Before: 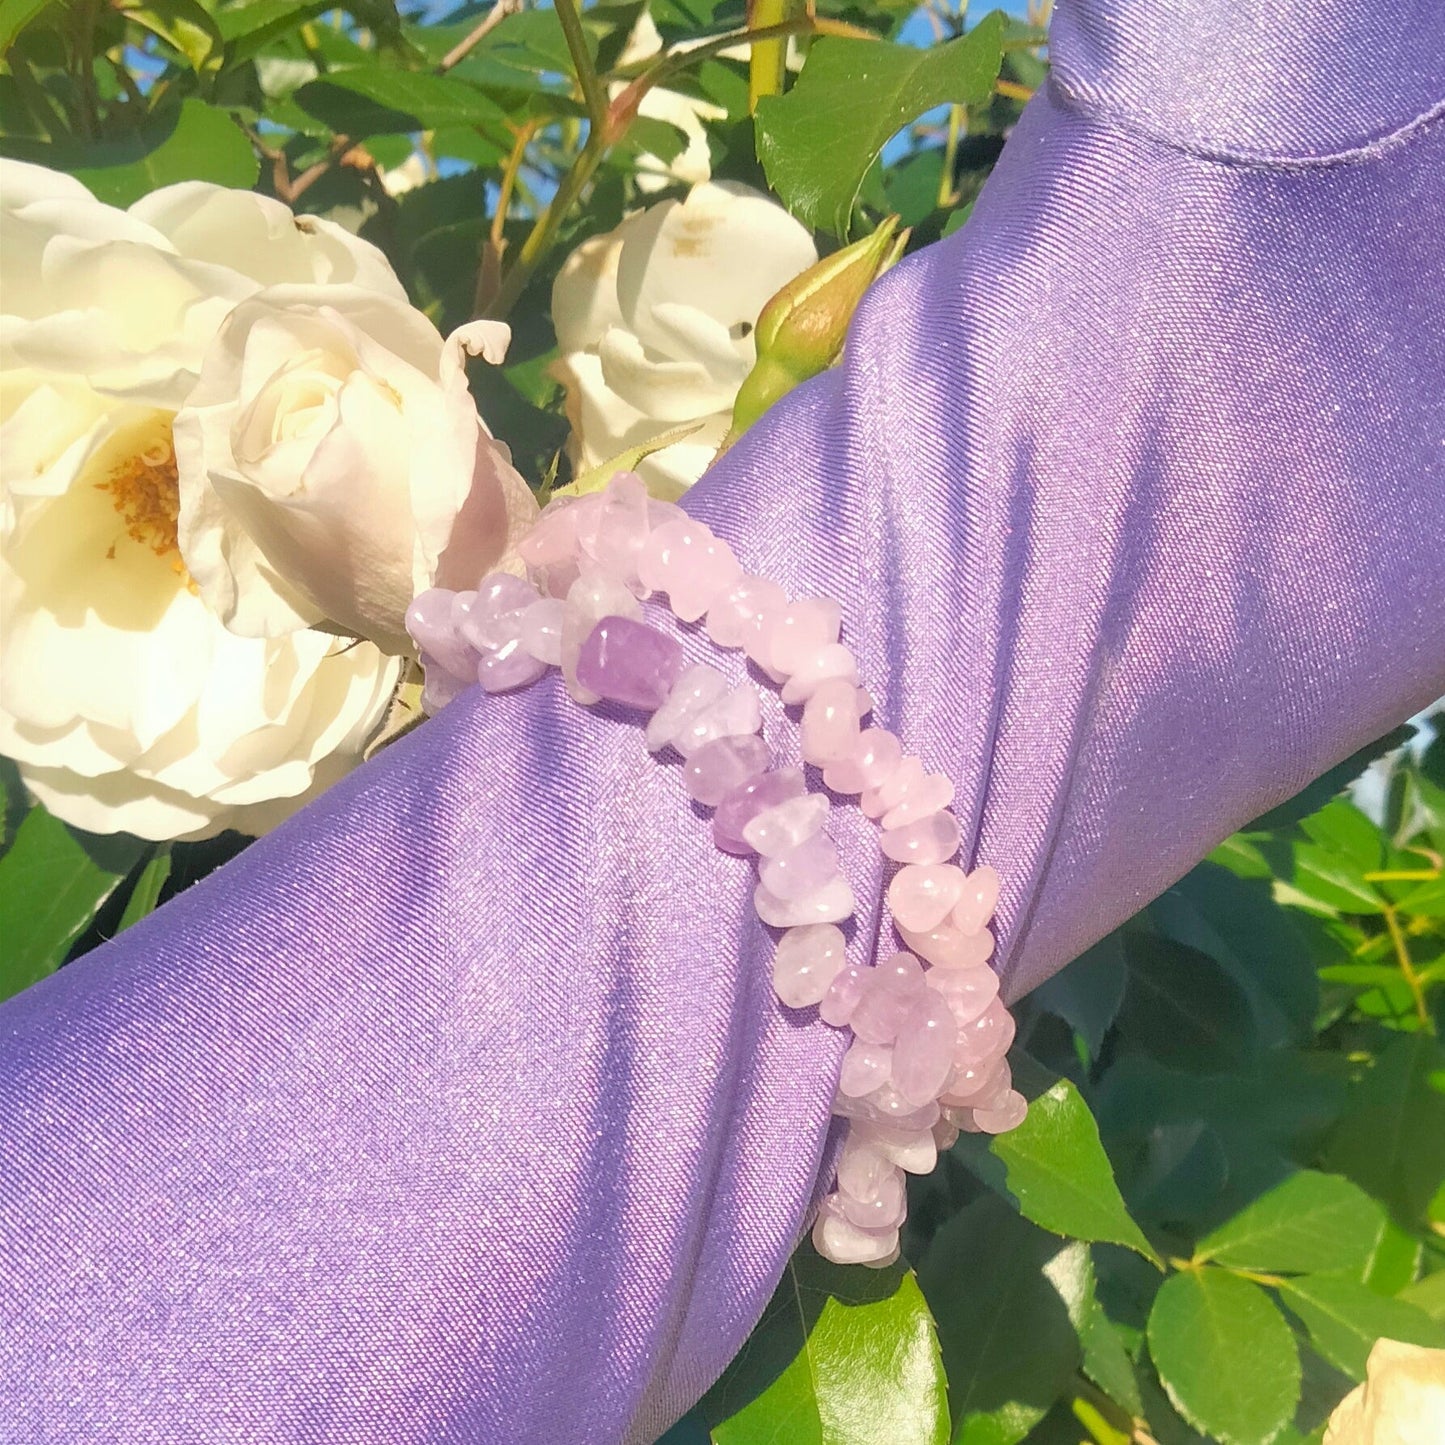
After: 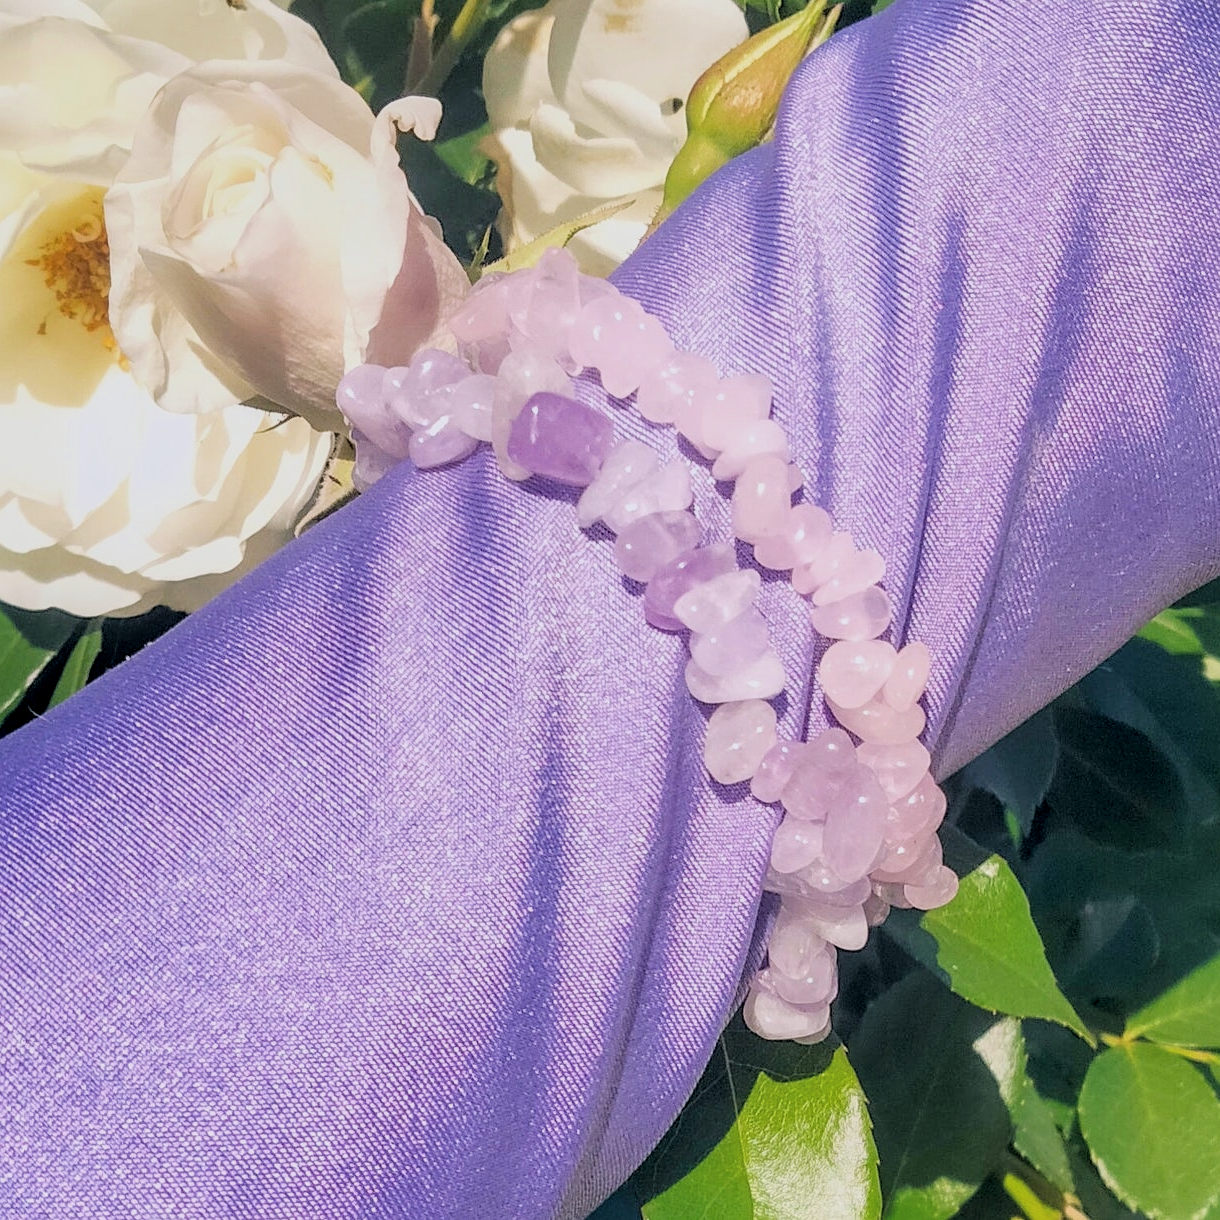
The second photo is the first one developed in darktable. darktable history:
white balance: red 0.926, green 1.003, blue 1.133
color balance rgb: shadows lift › hue 87.51°, highlights gain › chroma 3.21%, highlights gain › hue 55.1°, global offset › chroma 0.15%, global offset › hue 253.66°, linear chroma grading › global chroma 0.5%
crop and rotate: left 4.842%, top 15.51%, right 10.668%
filmic rgb: black relative exposure -5 EV, hardness 2.88, contrast 1.2
sharpen: amount 0.2
local contrast: on, module defaults
